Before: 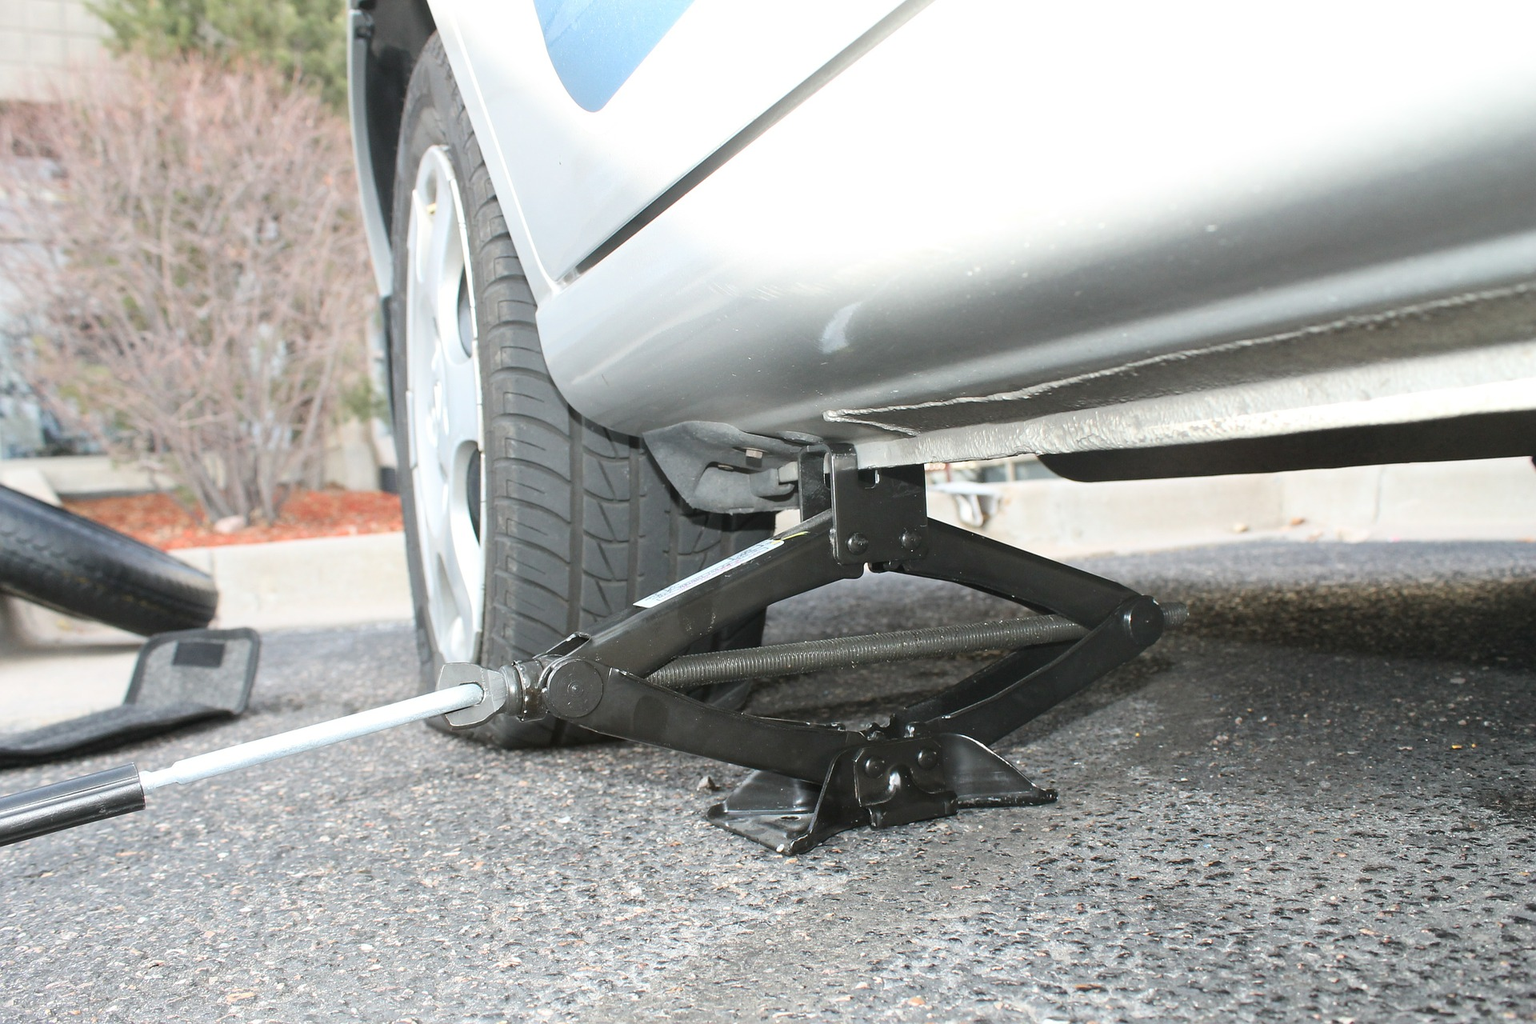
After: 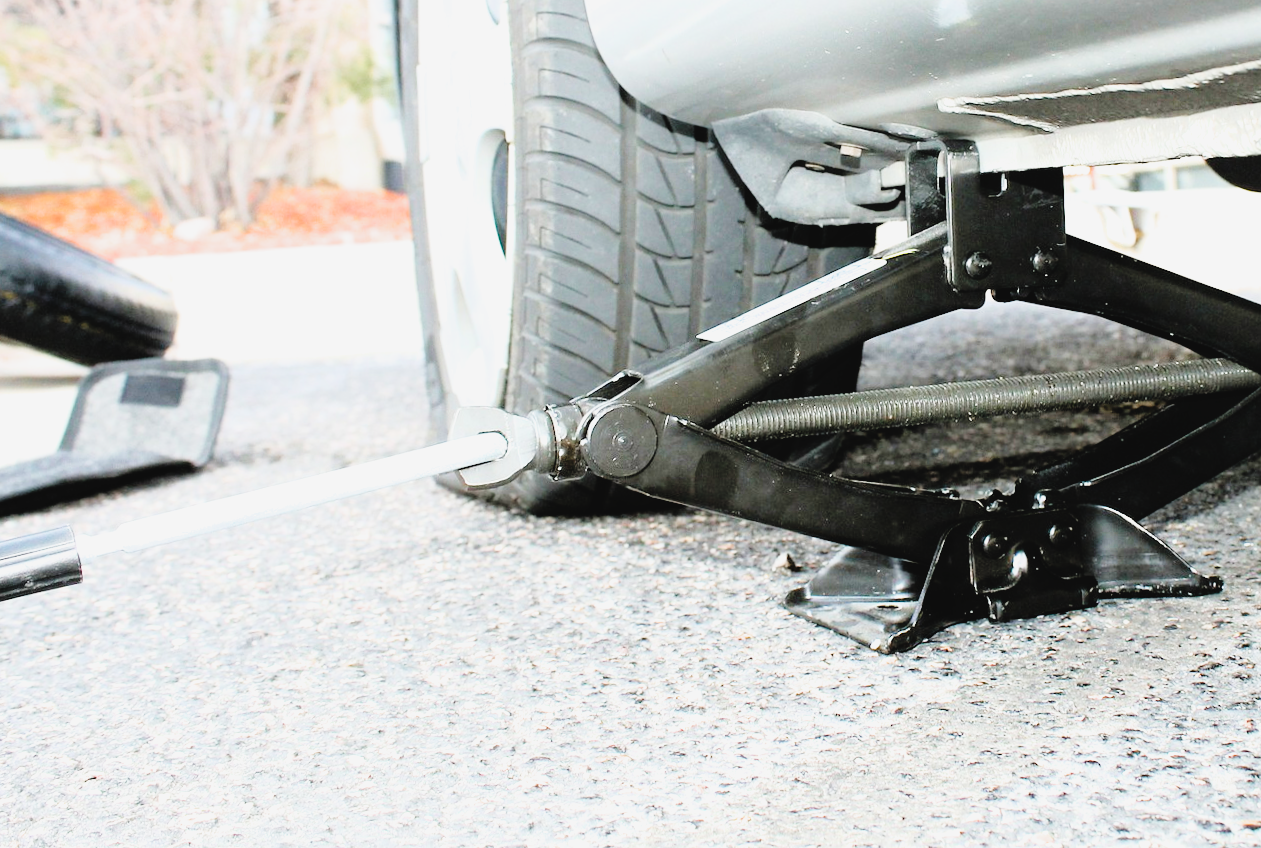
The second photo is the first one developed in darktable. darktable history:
crop and rotate: angle -0.93°, left 3.751%, top 32.085%, right 28.982%
tone curve: curves: ch0 [(0, 0.037) (0.045, 0.055) (0.155, 0.138) (0.29, 0.325) (0.428, 0.513) (0.604, 0.71) (0.824, 0.882) (1, 0.965)]; ch1 [(0, 0) (0.339, 0.334) (0.445, 0.419) (0.476, 0.454) (0.498, 0.498) (0.53, 0.515) (0.557, 0.556) (0.609, 0.649) (0.716, 0.746) (1, 1)]; ch2 [(0, 0) (0.327, 0.318) (0.417, 0.426) (0.46, 0.453) (0.502, 0.5) (0.526, 0.52) (0.554, 0.541) (0.626, 0.65) (0.749, 0.746) (1, 1)], preserve colors none
filmic rgb: black relative exposure -4.9 EV, white relative exposure 2.84 EV, threshold 6 EV, hardness 3.7, color science v6 (2022), enable highlight reconstruction true
tone equalizer: -8 EV -0.772 EV, -7 EV -0.692 EV, -6 EV -0.588 EV, -5 EV -0.369 EV, -3 EV 0.384 EV, -2 EV 0.6 EV, -1 EV 0.68 EV, +0 EV 0.749 EV
color balance rgb: linear chroma grading › global chroma 9.022%, perceptual saturation grading › global saturation 25.305%, global vibrance 20%
